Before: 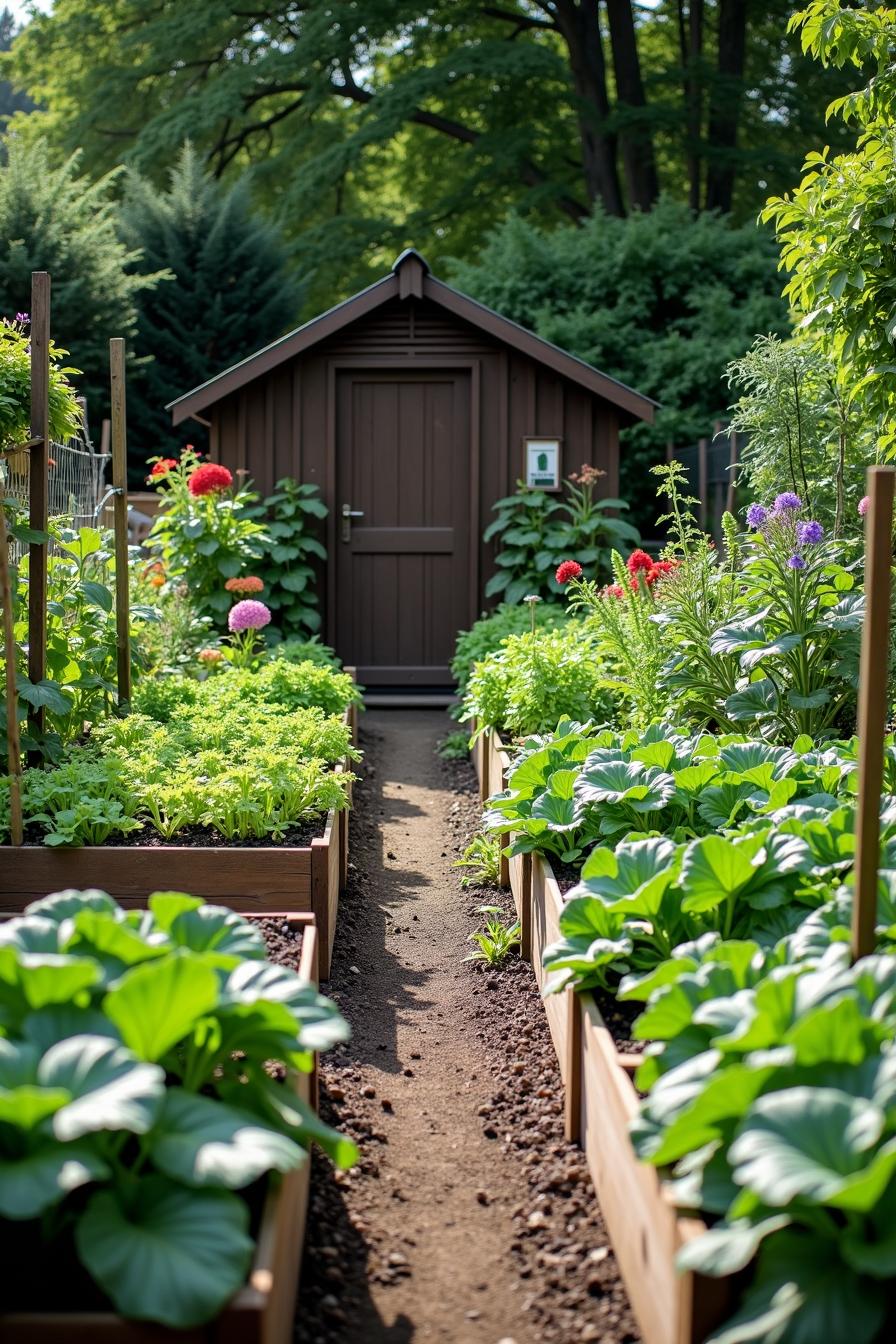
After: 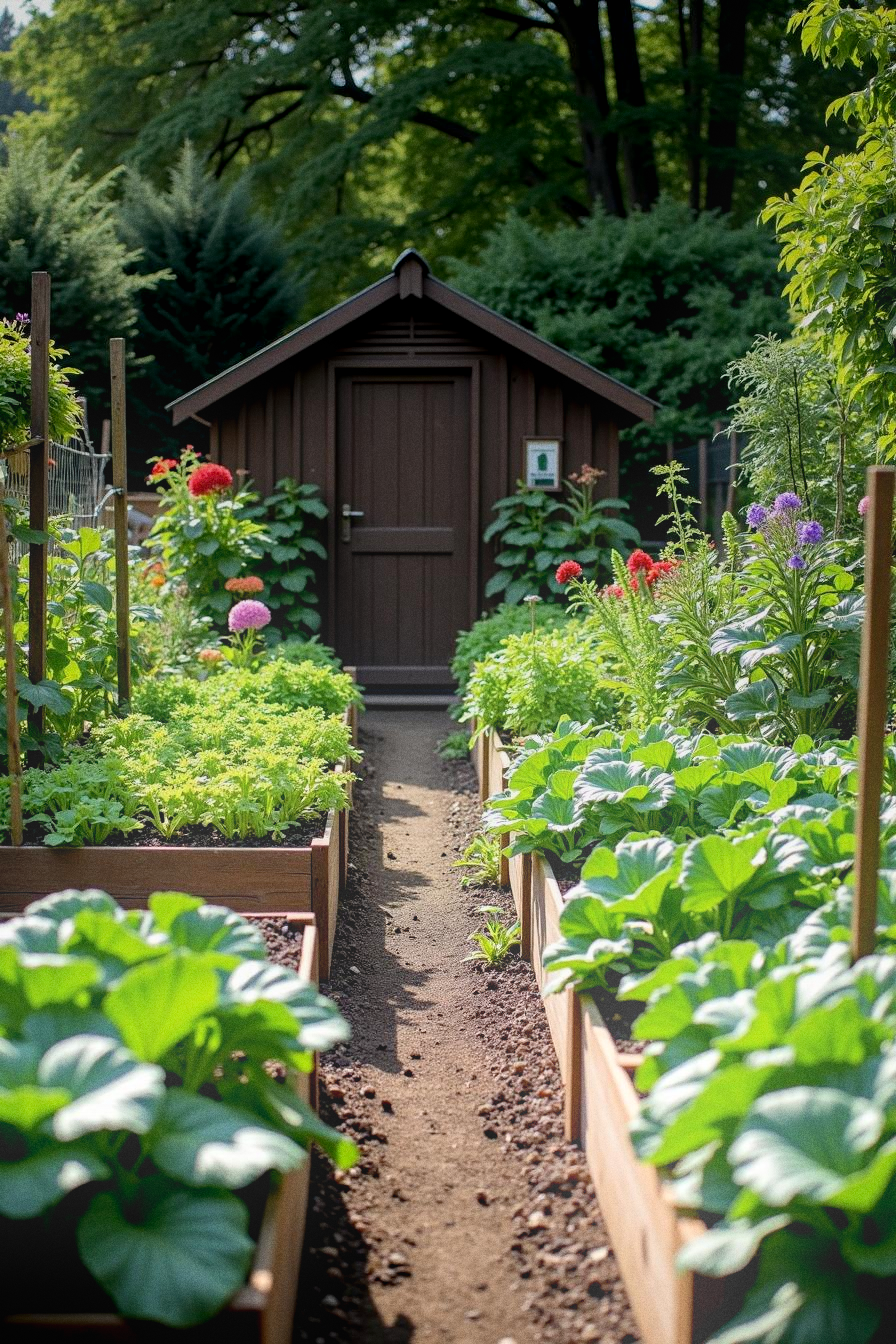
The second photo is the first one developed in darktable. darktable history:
grain: on, module defaults
exposure: black level correction 0.005, exposure 0.014 EV, compensate highlight preservation false
bloom: threshold 82.5%, strength 16.25%
graduated density: on, module defaults
